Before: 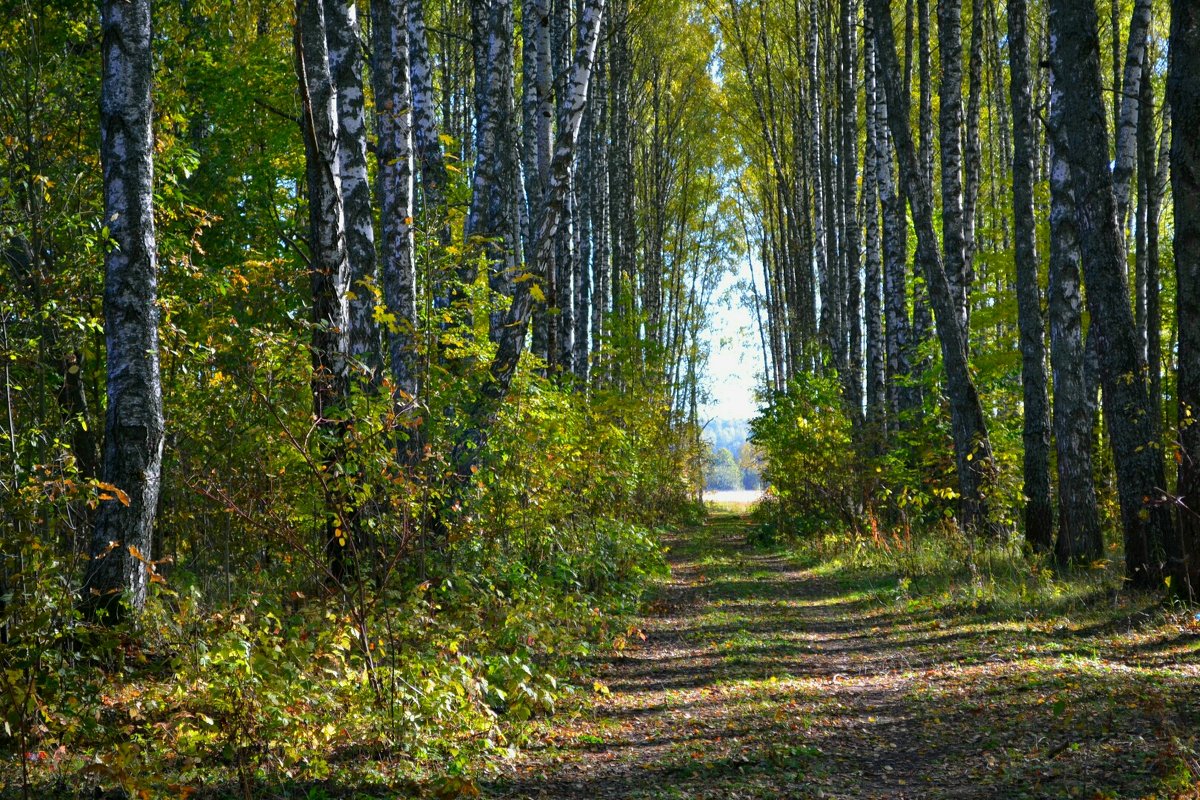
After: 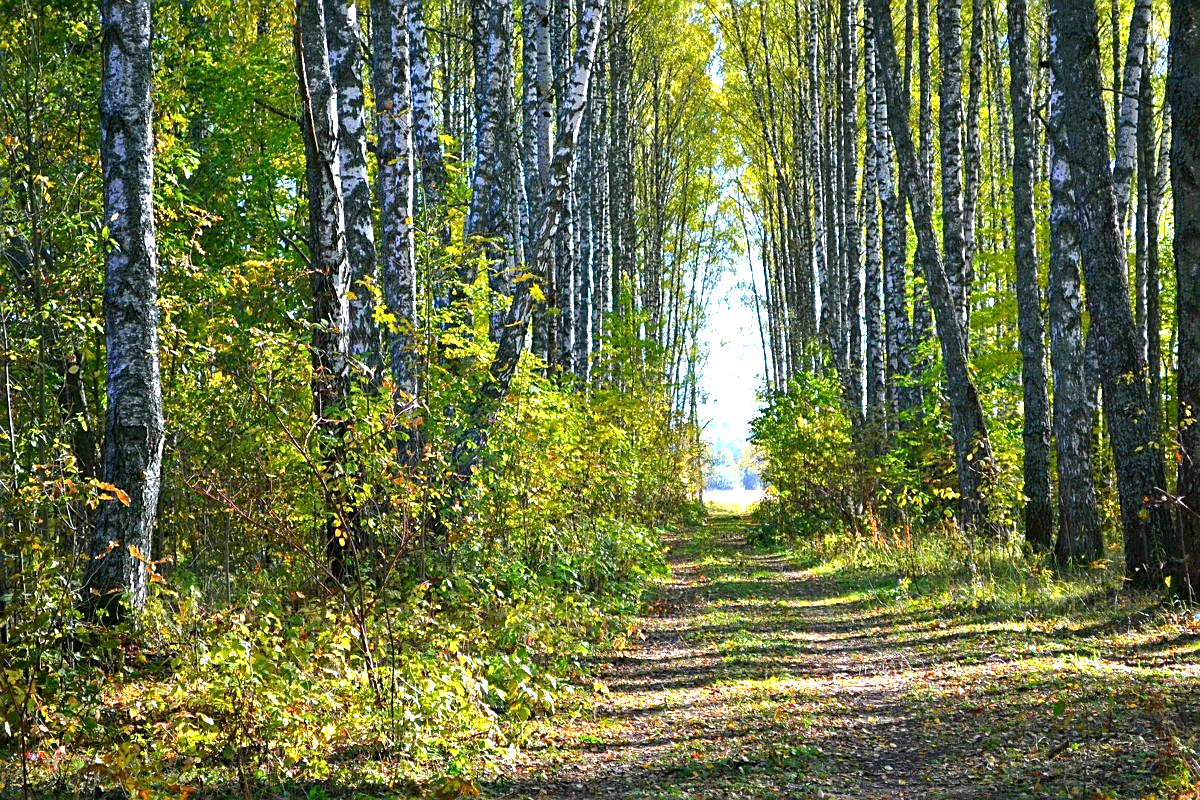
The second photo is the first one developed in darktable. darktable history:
exposure: exposure 1.212 EV, compensate highlight preservation false
color calibration: gray › normalize channels true, illuminant same as pipeline (D50), adaptation XYZ, x 0.347, y 0.358, temperature 5018.27 K, gamut compression 0.025
sharpen: amount 0.491
